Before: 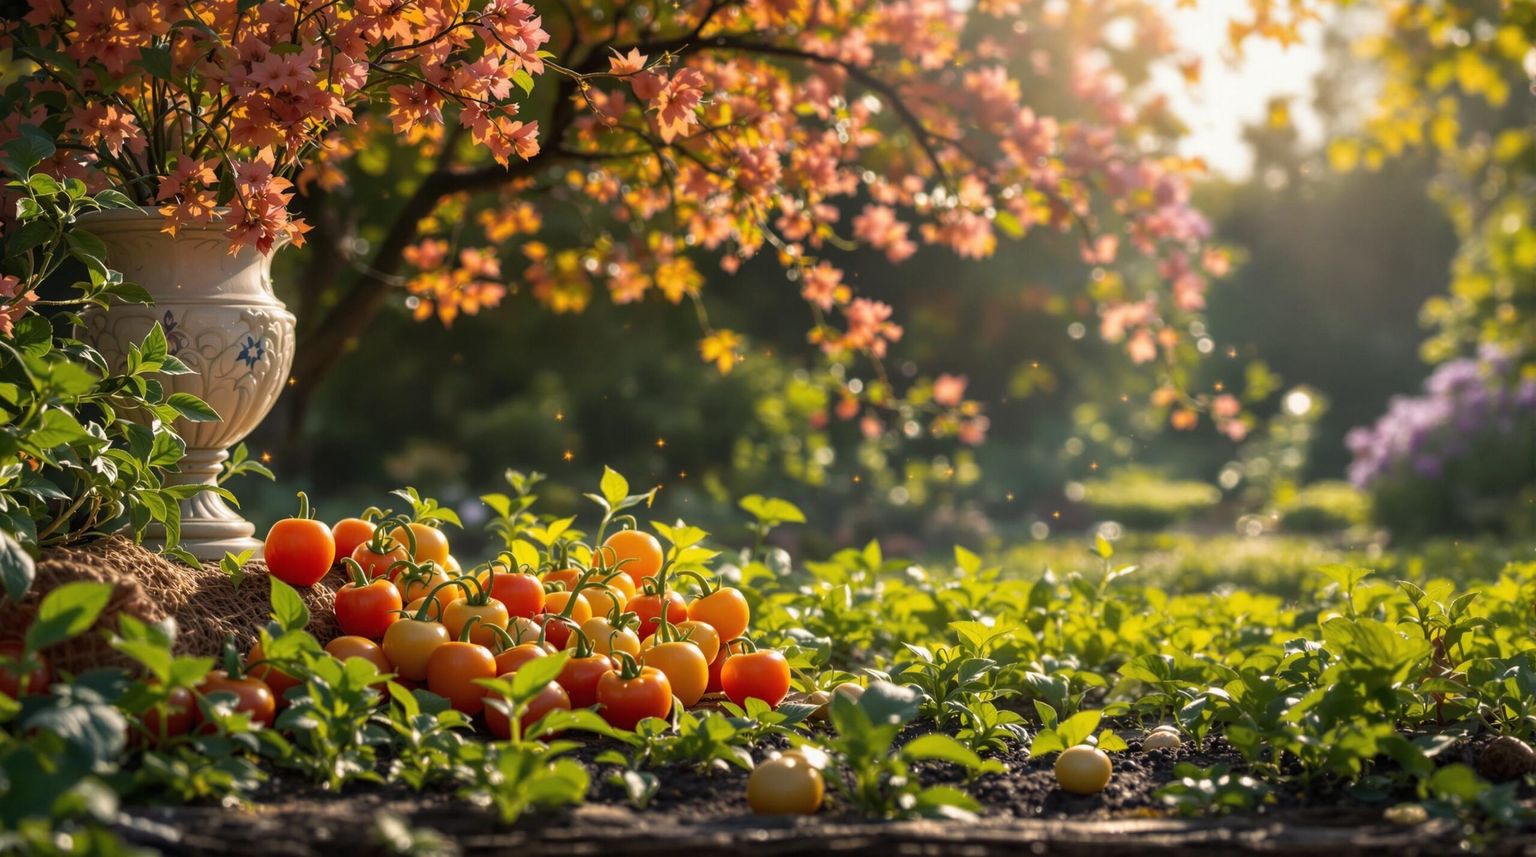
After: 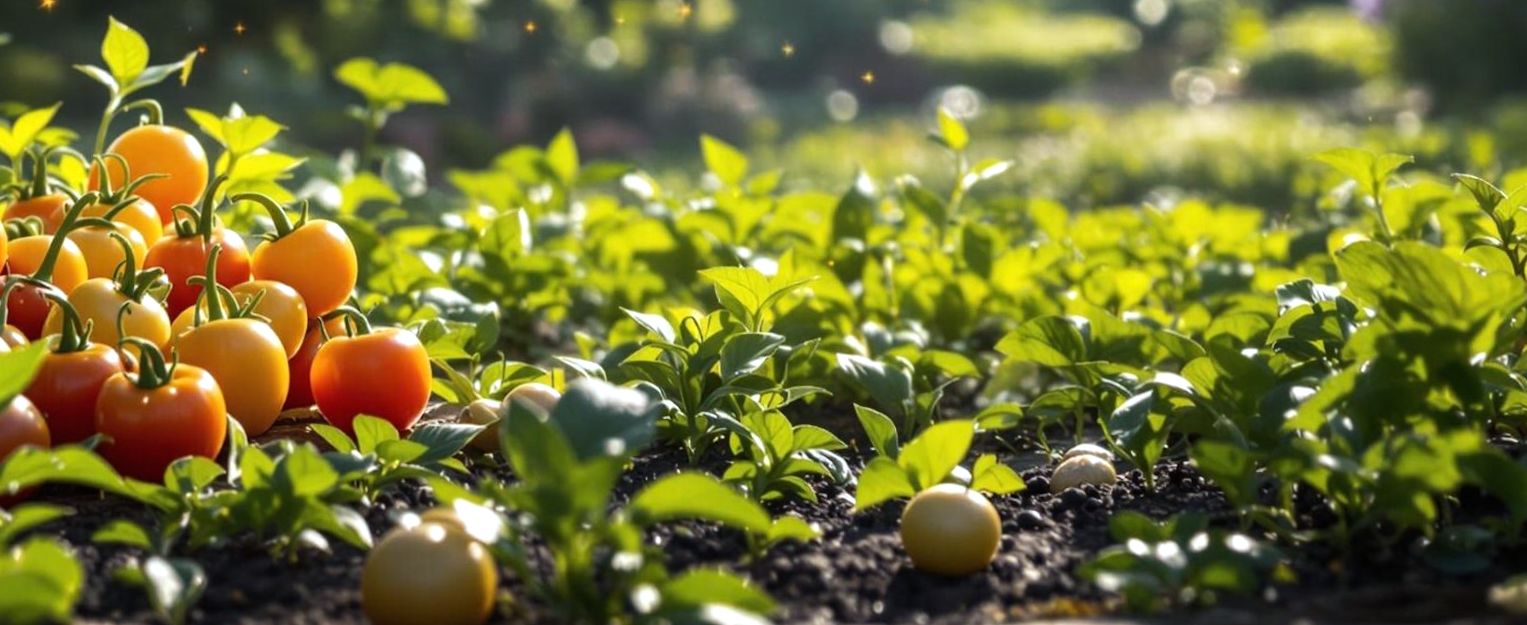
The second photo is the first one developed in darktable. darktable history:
tone equalizer: -8 EV -0.417 EV, -7 EV -0.389 EV, -6 EV -0.333 EV, -5 EV -0.222 EV, -3 EV 0.222 EV, -2 EV 0.333 EV, -1 EV 0.389 EV, +0 EV 0.417 EV, edges refinement/feathering 500, mask exposure compensation -1.57 EV, preserve details no
white balance: red 0.924, blue 1.095
crop and rotate: left 35.509%, top 50.238%, bottom 4.934%
rotate and perspective: rotation -1.68°, lens shift (vertical) -0.146, crop left 0.049, crop right 0.912, crop top 0.032, crop bottom 0.96
